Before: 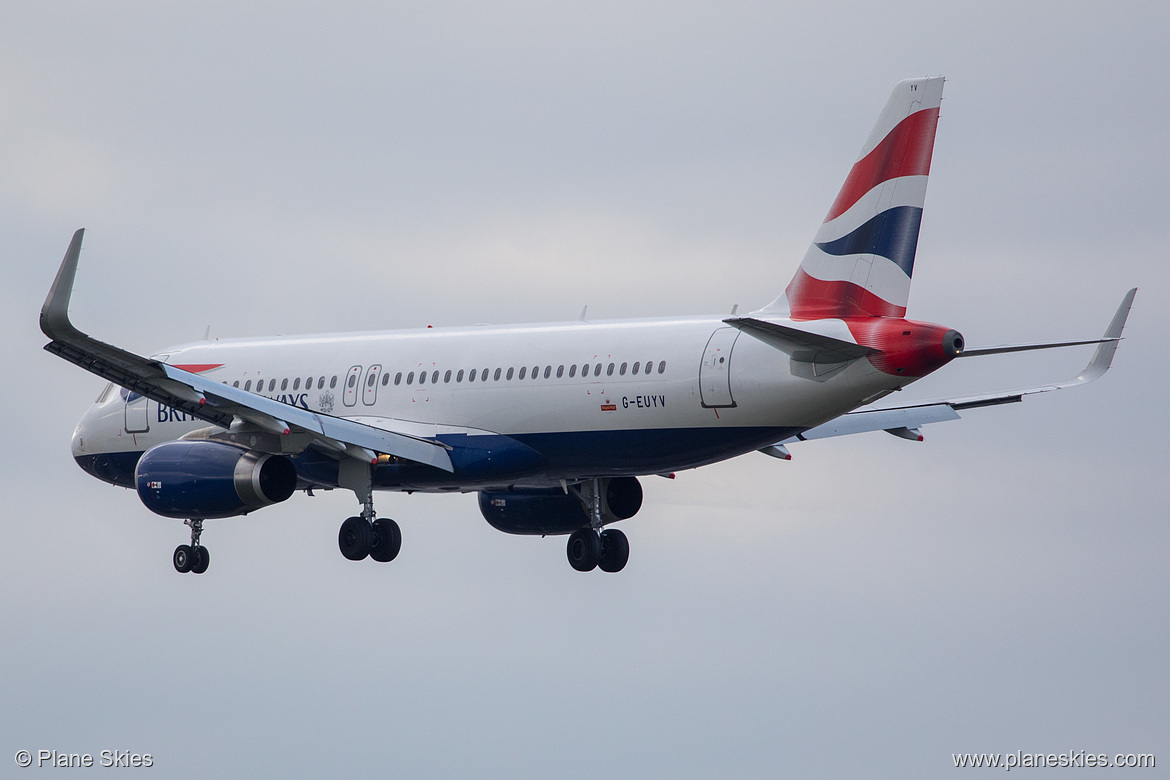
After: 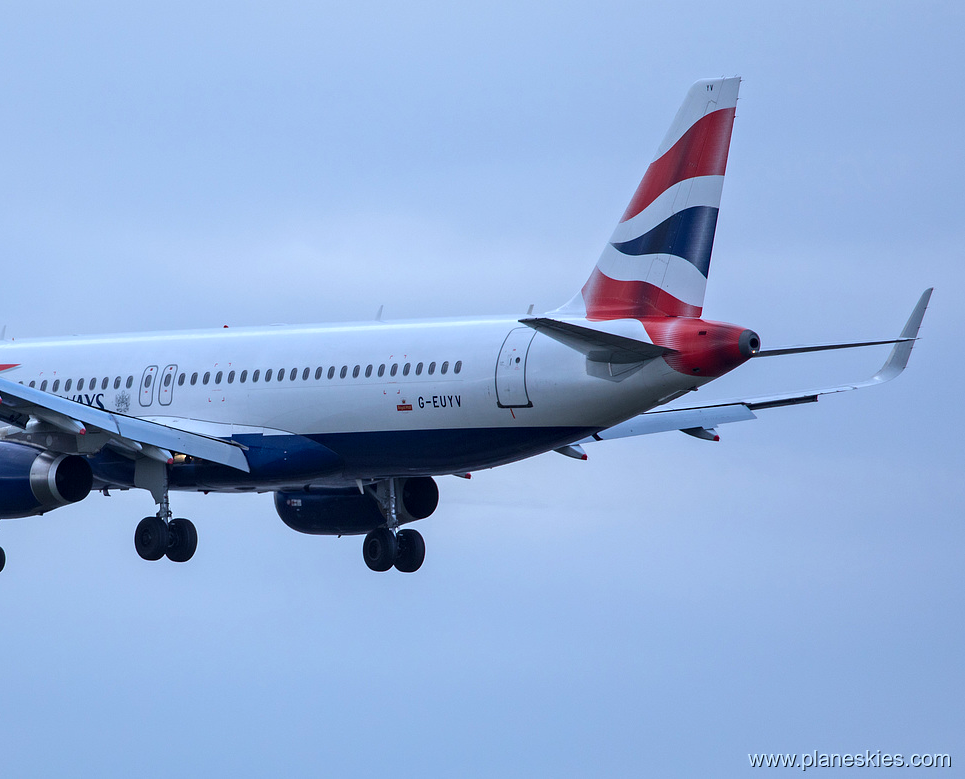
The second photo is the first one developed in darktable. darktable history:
color calibration: gray › normalize channels true, illuminant custom, x 0.389, y 0.387, temperature 3816.03 K, gamut compression 0.019
crop: left 17.497%, bottom 0.024%
contrast equalizer: octaves 7, y [[0.5, 0.5, 0.544, 0.569, 0.5, 0.5], [0.5 ×6], [0.5 ×6], [0 ×6], [0 ×6]]
